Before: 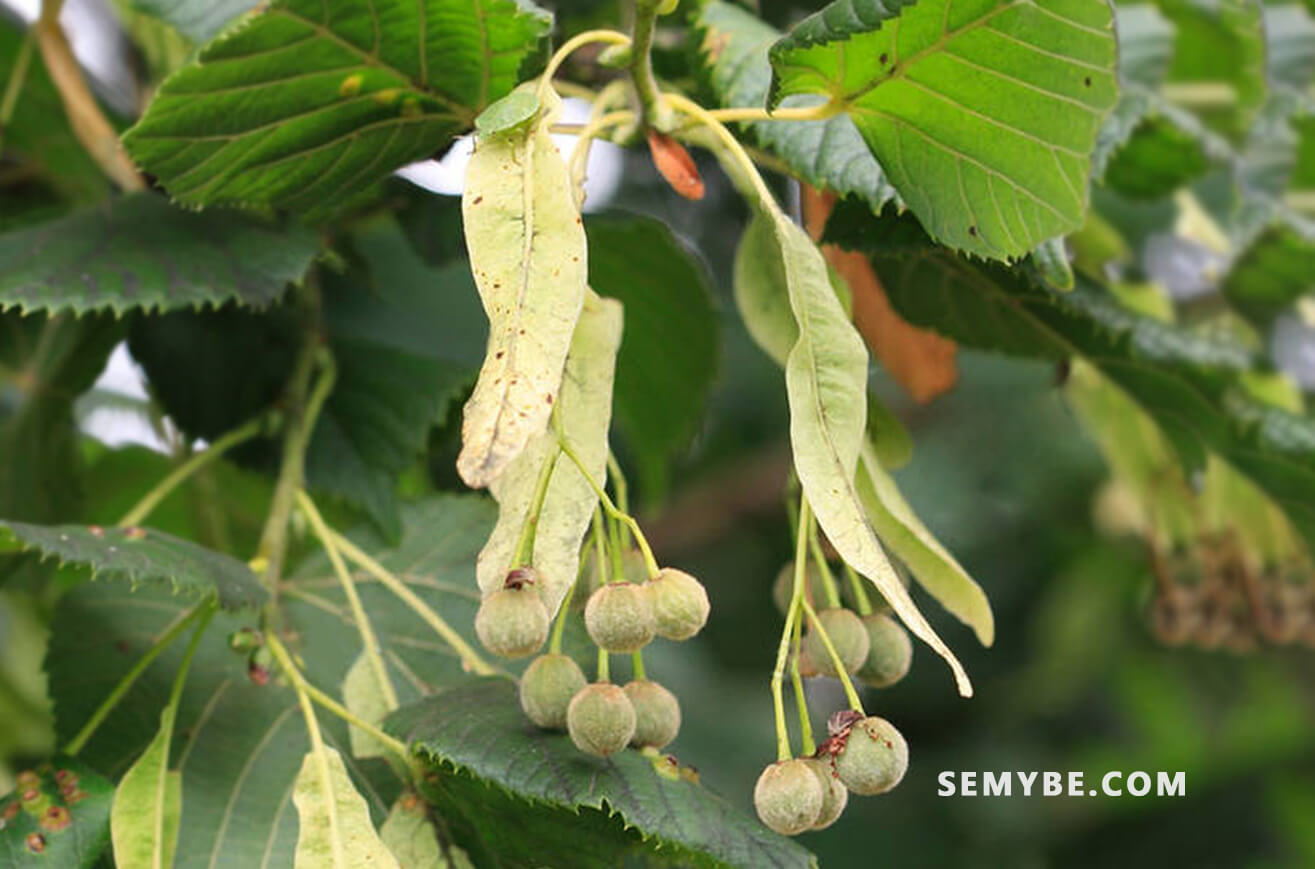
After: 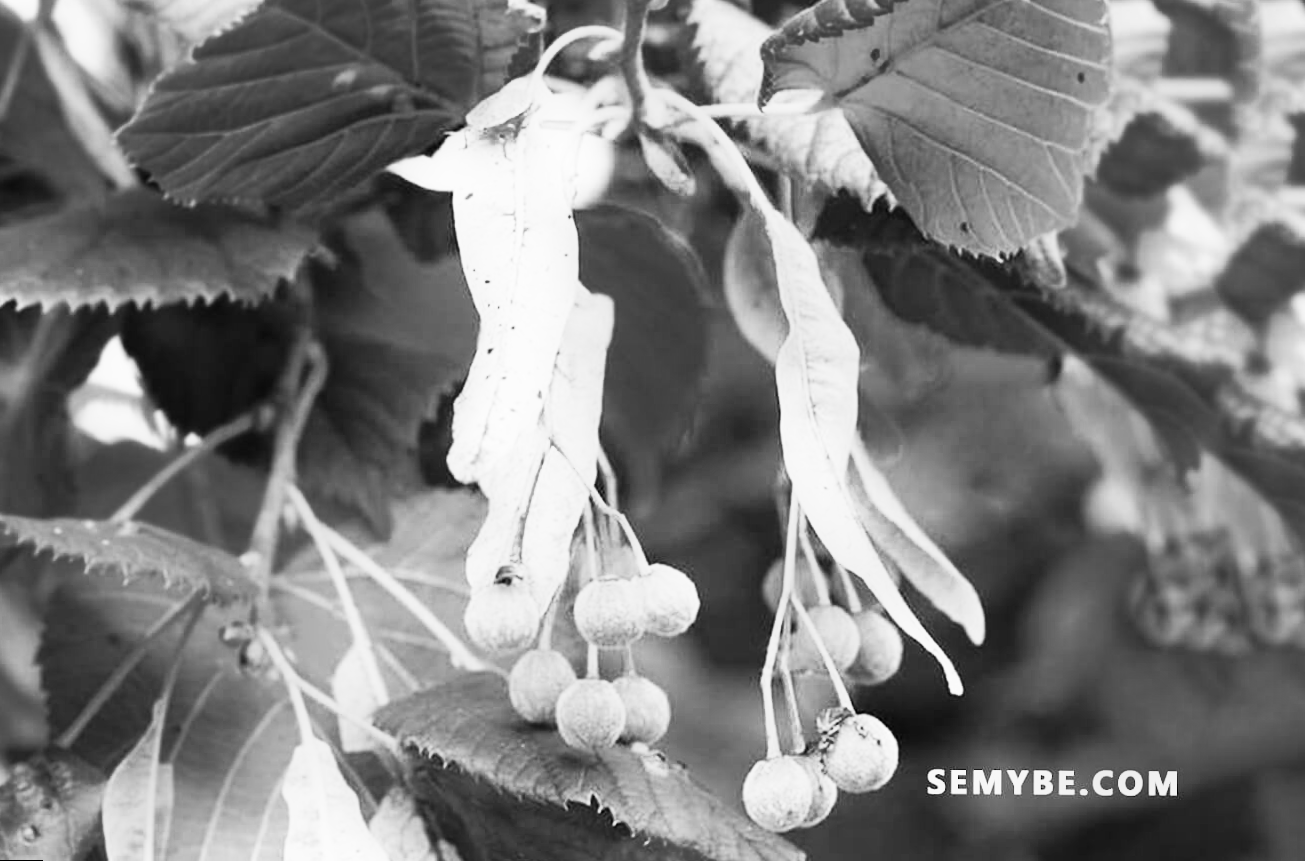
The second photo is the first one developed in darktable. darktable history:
base curve: curves: ch0 [(0, 0) (0.007, 0.004) (0.027, 0.03) (0.046, 0.07) (0.207, 0.54) (0.442, 0.872) (0.673, 0.972) (1, 1)], preserve colors none
rotate and perspective: rotation 0.192°, lens shift (horizontal) -0.015, crop left 0.005, crop right 0.996, crop top 0.006, crop bottom 0.99
monochrome: a 0, b 0, size 0.5, highlights 0.57
